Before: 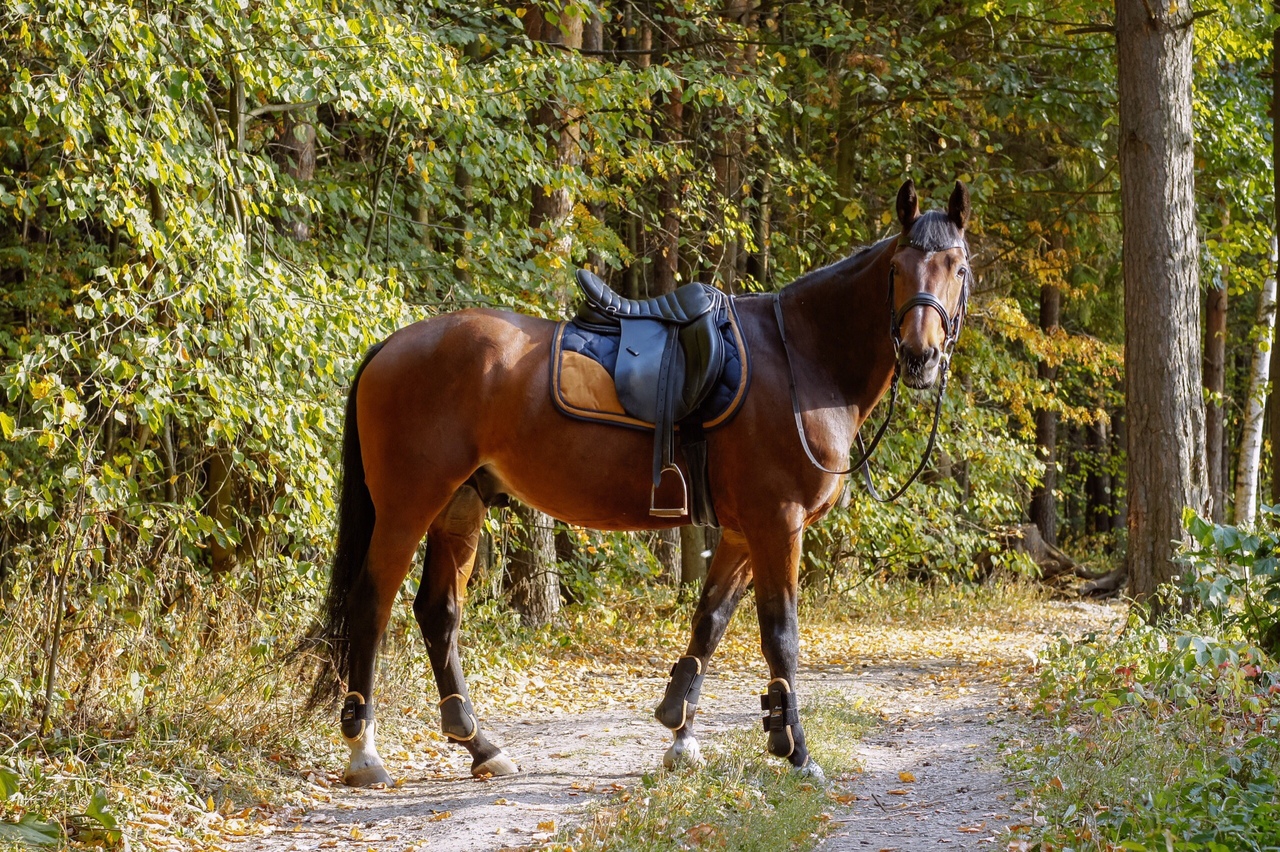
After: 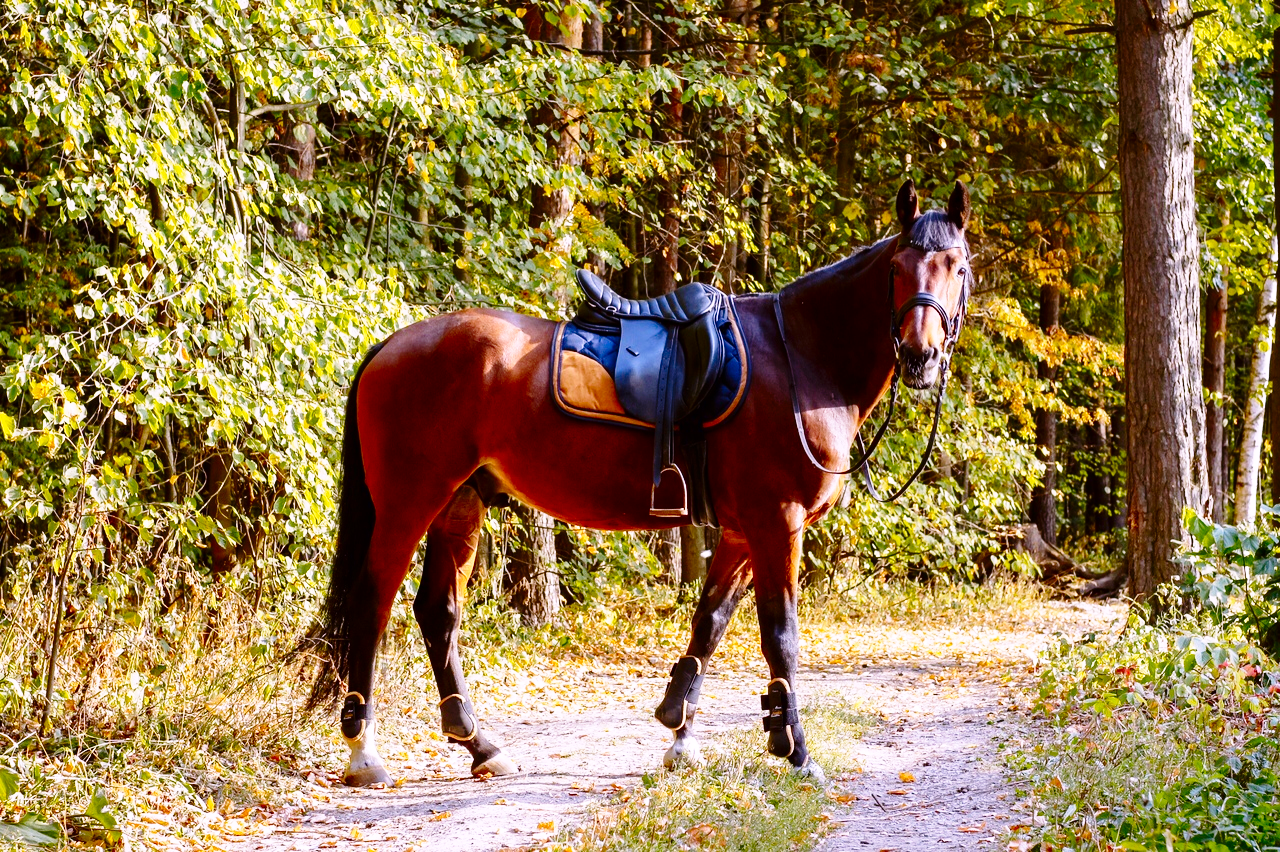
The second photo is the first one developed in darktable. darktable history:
white balance: red 1.066, blue 1.119
base curve: curves: ch0 [(0, 0) (0.028, 0.03) (0.121, 0.232) (0.46, 0.748) (0.859, 0.968) (1, 1)], preserve colors none
contrast brightness saturation: contrast 0.12, brightness -0.12, saturation 0.2
